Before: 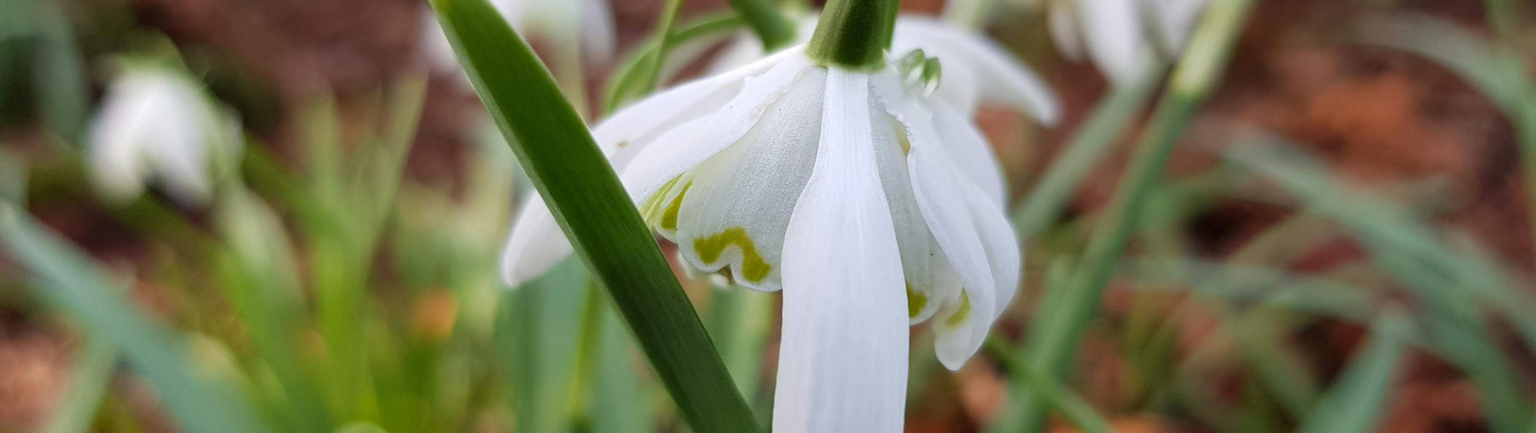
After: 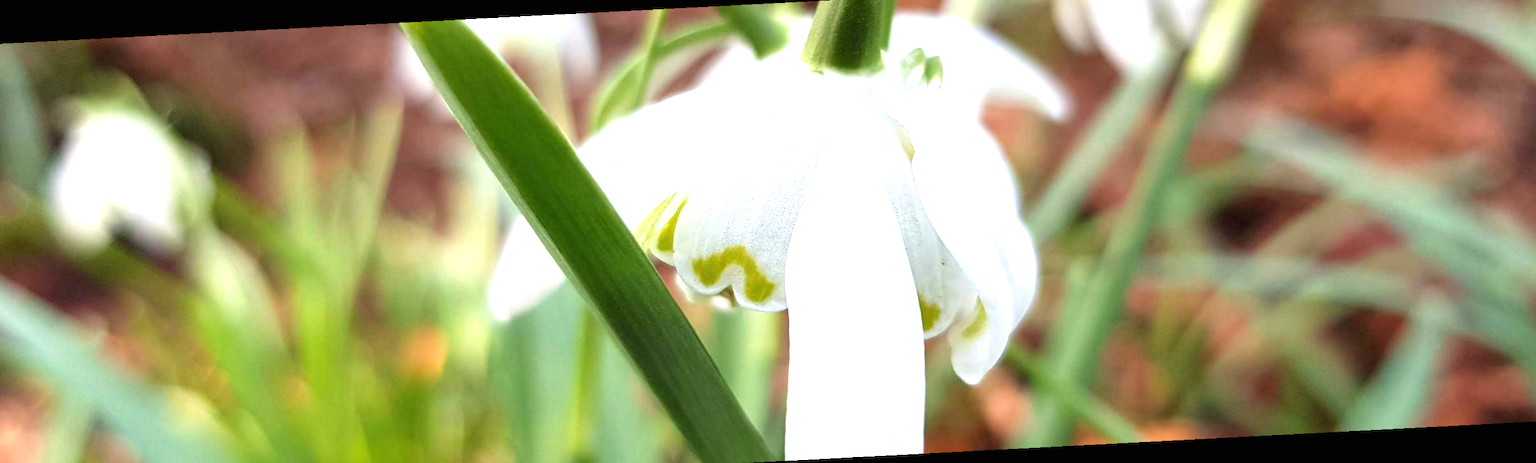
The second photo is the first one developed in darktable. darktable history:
rotate and perspective: rotation -3°, crop left 0.031, crop right 0.968, crop top 0.07, crop bottom 0.93
exposure: black level correction 0, exposure 1.2 EV, compensate exposure bias true, compensate highlight preservation false
